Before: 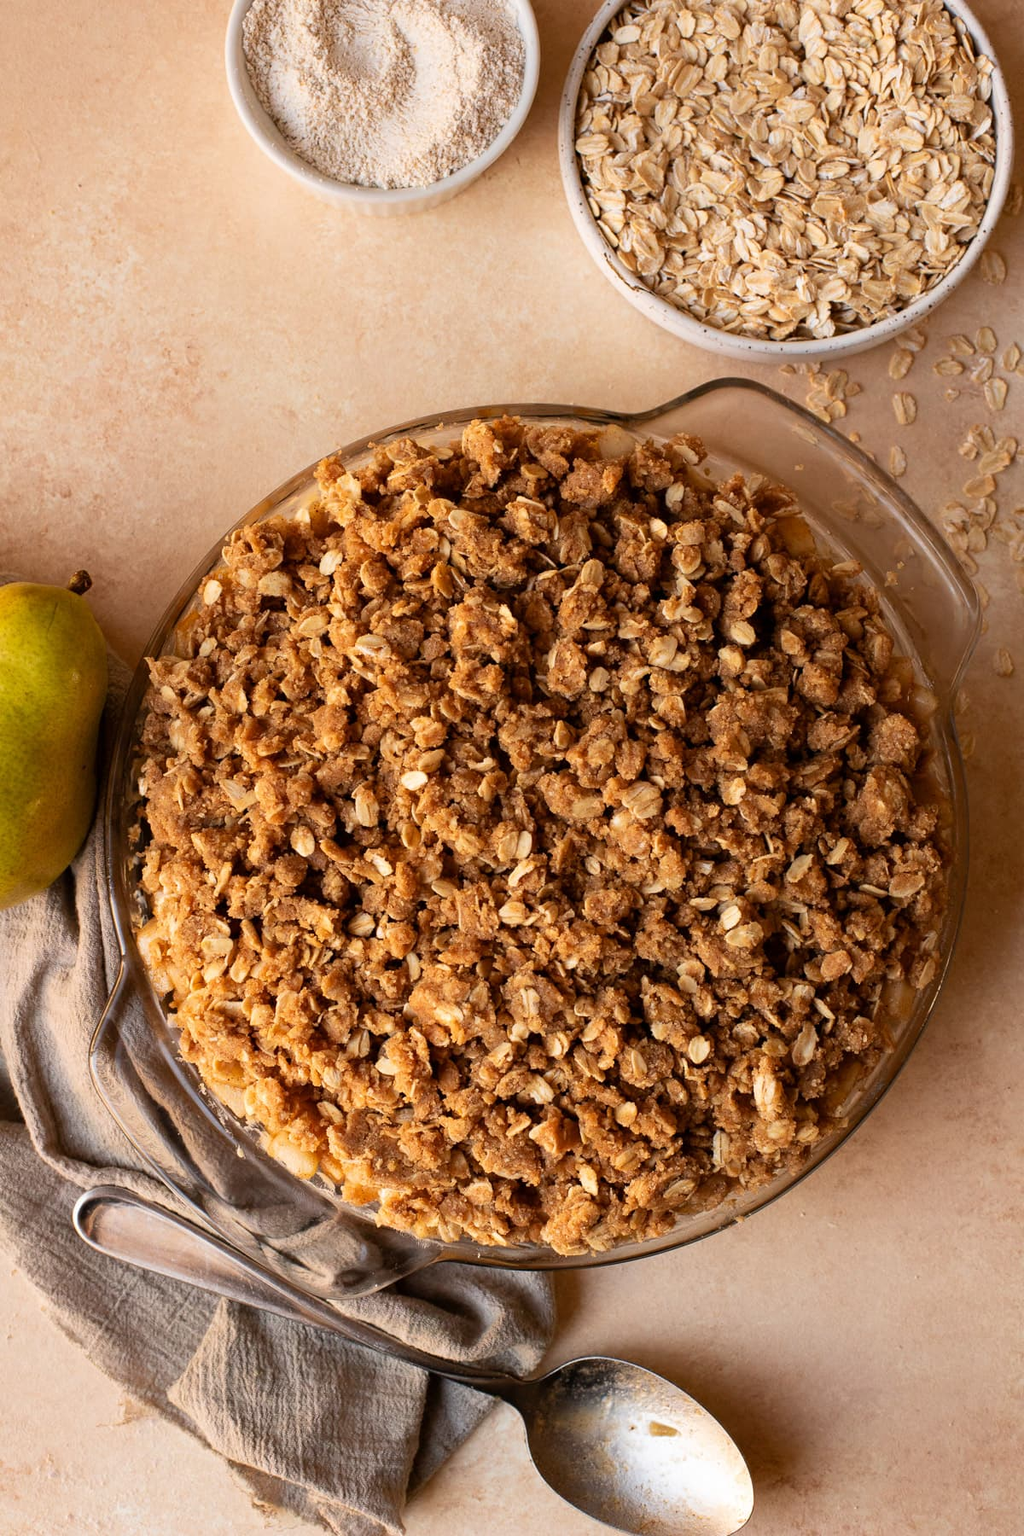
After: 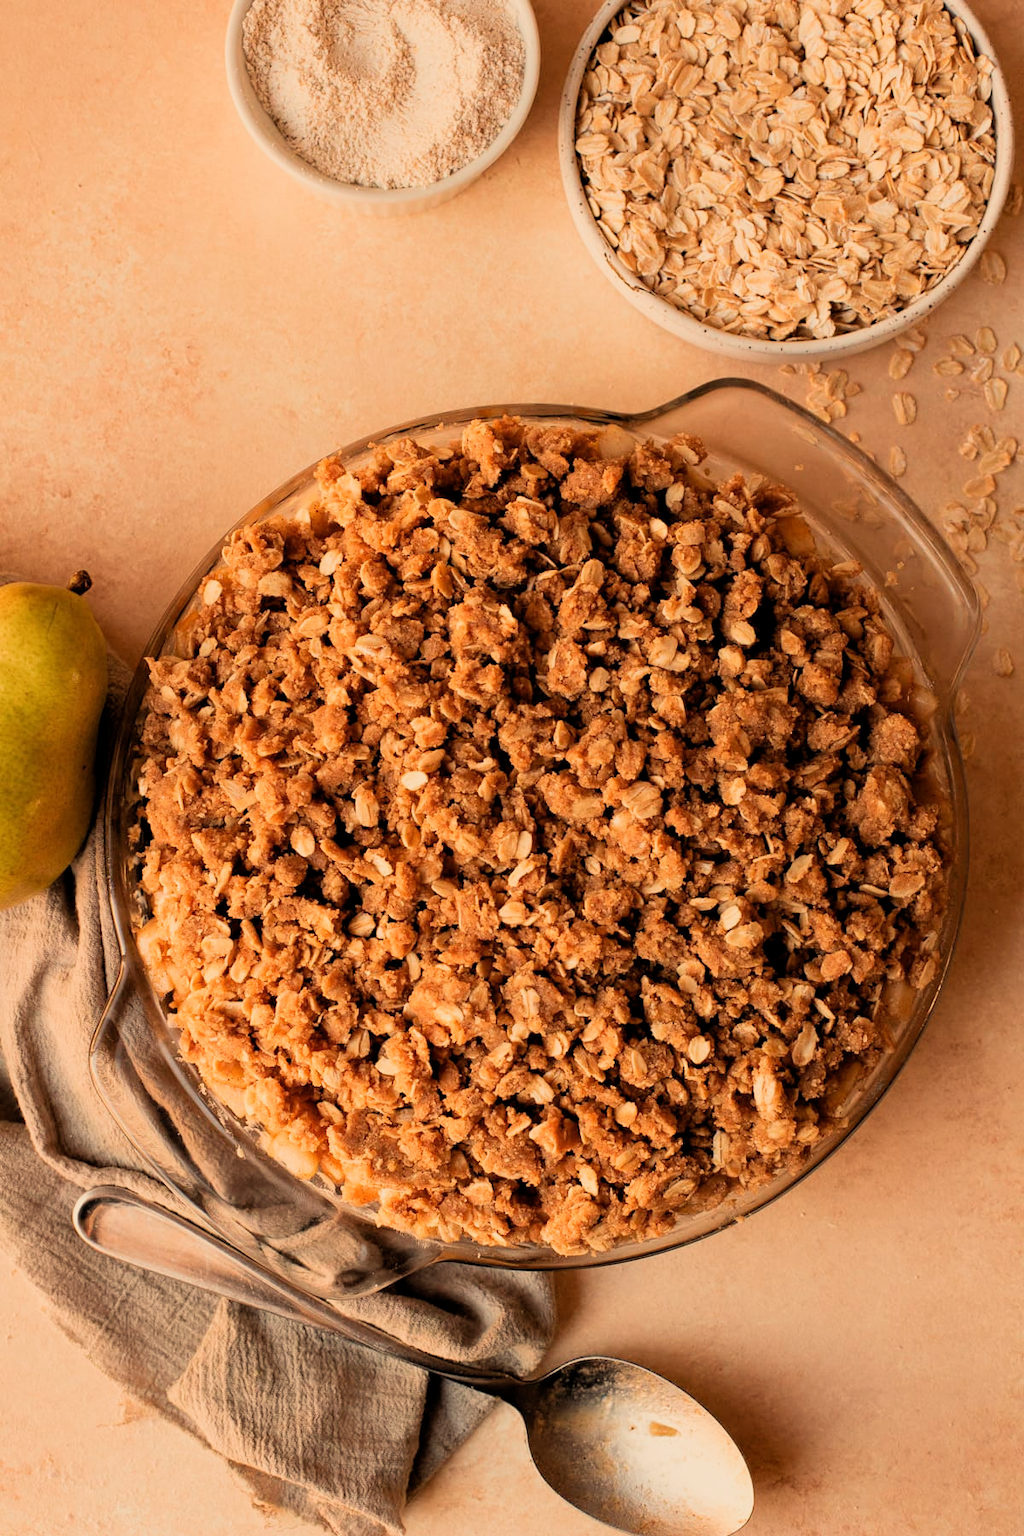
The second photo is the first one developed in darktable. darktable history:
white balance: red 1.138, green 0.996, blue 0.812
filmic rgb: middle gray luminance 18.42%, black relative exposure -9 EV, white relative exposure 3.75 EV, threshold 6 EV, target black luminance 0%, hardness 4.85, latitude 67.35%, contrast 0.955, highlights saturation mix 20%, shadows ↔ highlights balance 21.36%, add noise in highlights 0, preserve chrominance luminance Y, color science v3 (2019), use custom middle-gray values true, iterations of high-quality reconstruction 0, contrast in highlights soft, enable highlight reconstruction true
exposure: exposure 0.2 EV, compensate highlight preservation false
